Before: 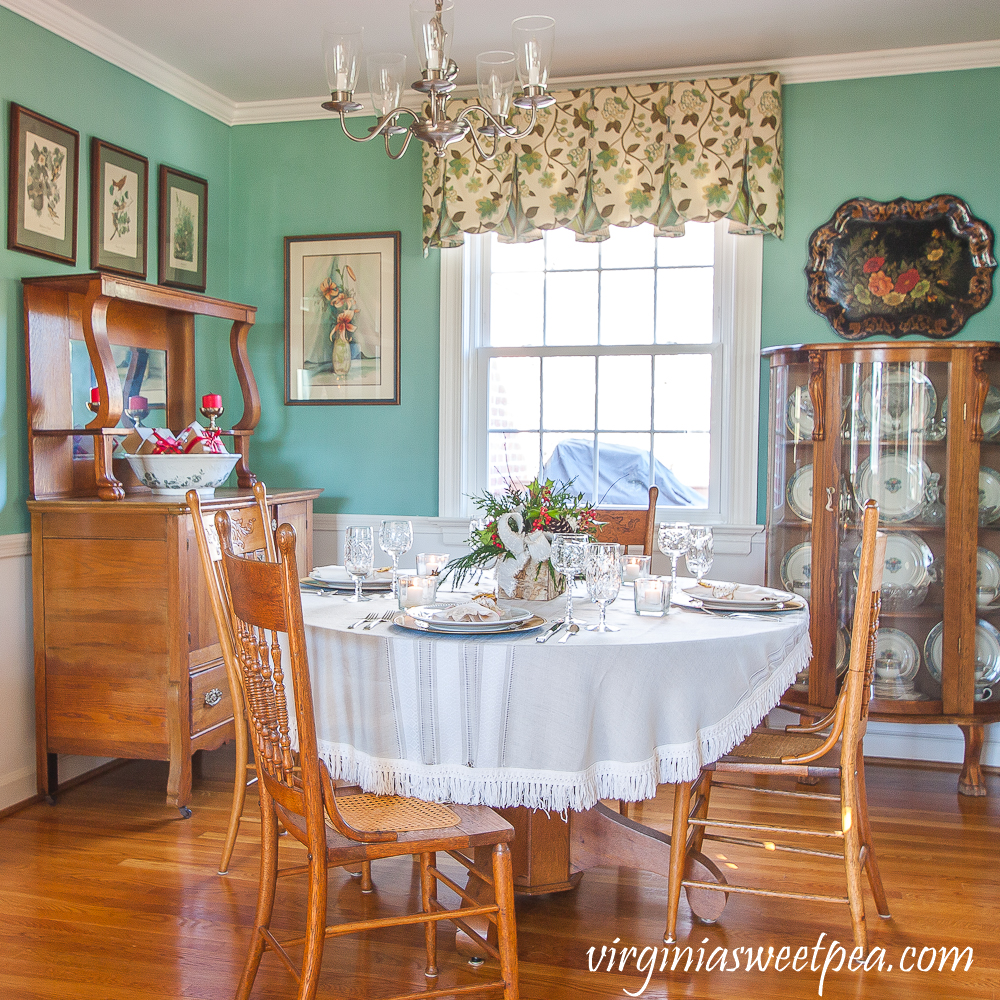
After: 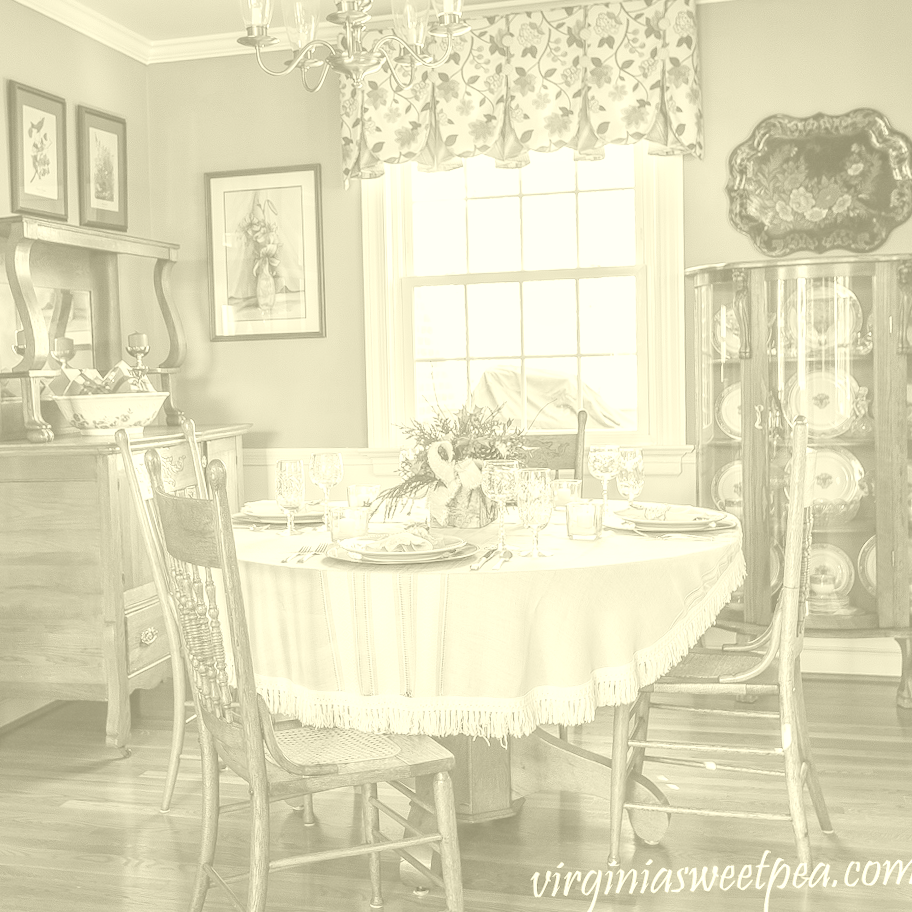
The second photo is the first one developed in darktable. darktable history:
white balance: emerald 1
local contrast: on, module defaults
colorize: hue 43.2°, saturation 40%, version 1
crop and rotate: angle 1.96°, left 5.673%, top 5.673%
